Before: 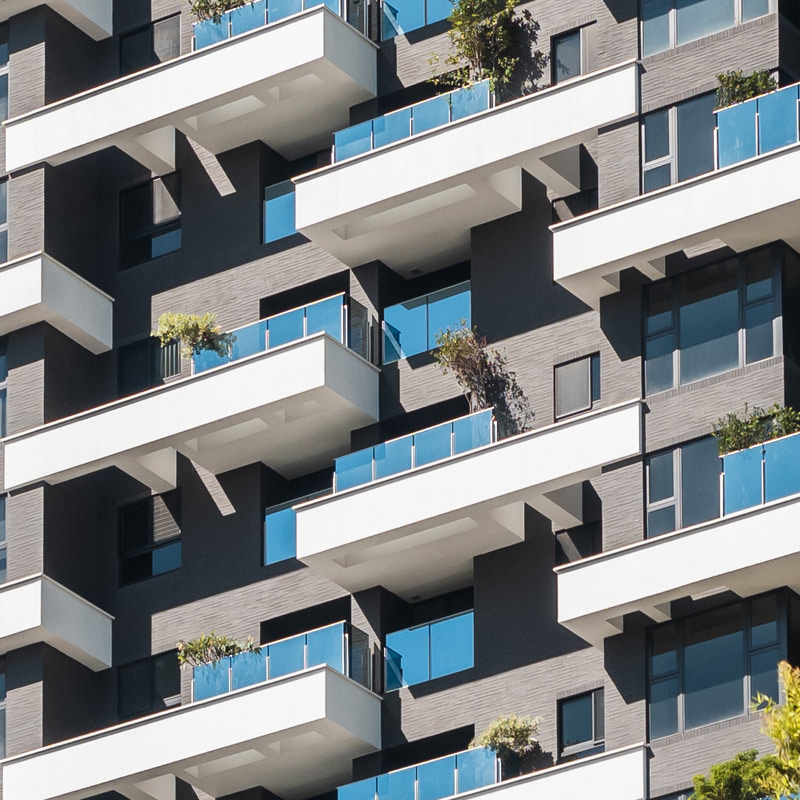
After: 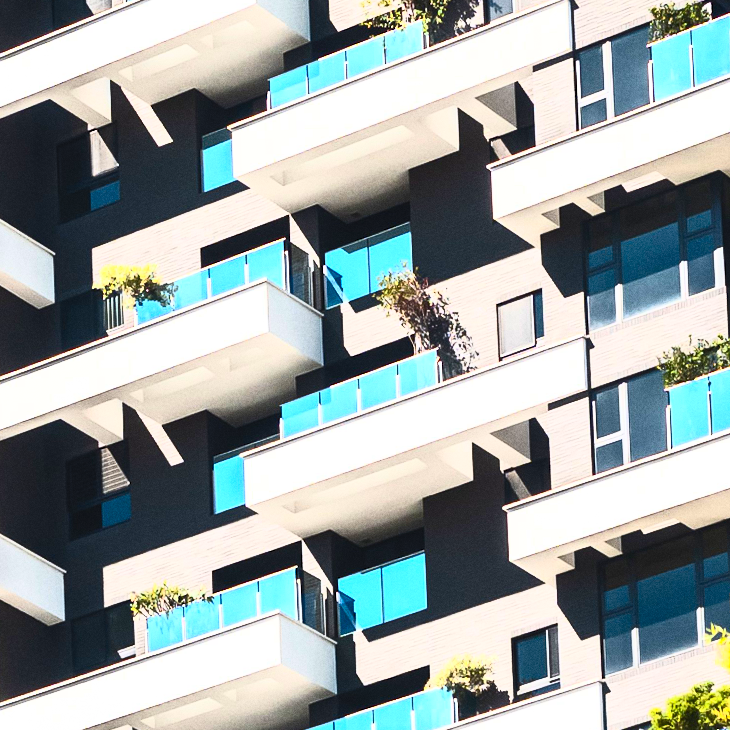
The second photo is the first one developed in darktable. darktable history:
grain: coarseness 0.09 ISO
crop and rotate: angle 1.96°, left 5.673%, top 5.673%
contrast brightness saturation: contrast 0.83, brightness 0.59, saturation 0.59
